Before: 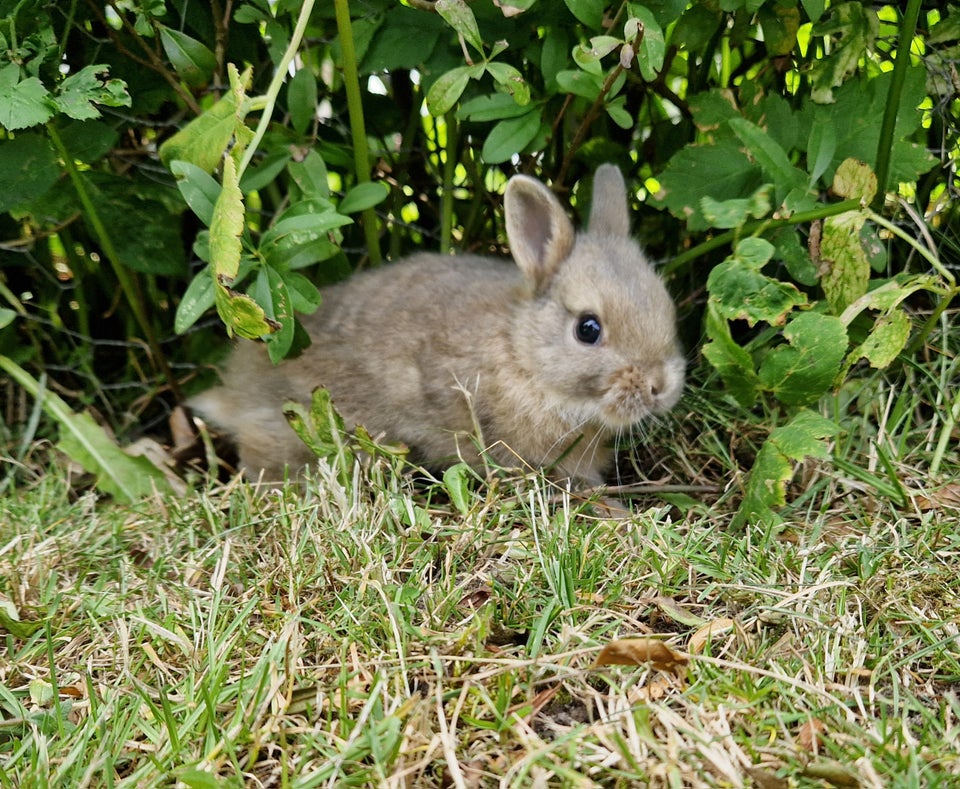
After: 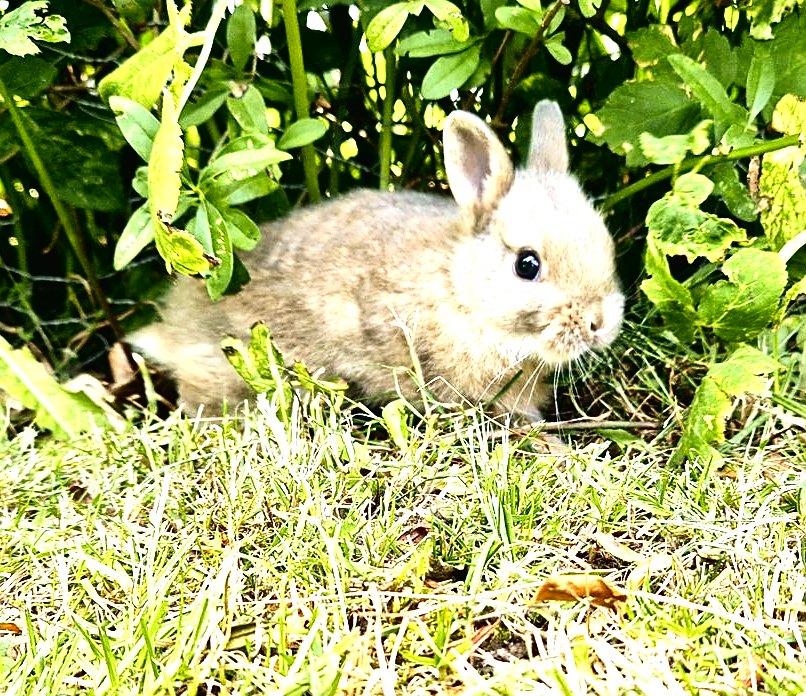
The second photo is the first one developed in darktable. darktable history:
tone curve: curves: ch0 [(0, 0.012) (0.031, 0.02) (0.12, 0.083) (0.193, 0.171) (0.277, 0.279) (0.45, 0.52) (0.568, 0.676) (0.678, 0.777) (0.875, 0.92) (1, 0.965)]; ch1 [(0, 0) (0.243, 0.245) (0.402, 0.41) (0.493, 0.486) (0.508, 0.507) (0.531, 0.53) (0.551, 0.564) (0.646, 0.672) (0.694, 0.732) (1, 1)]; ch2 [(0, 0) (0.249, 0.216) (0.356, 0.343) (0.424, 0.442) (0.476, 0.482) (0.498, 0.502) (0.517, 0.517) (0.532, 0.545) (0.562, 0.575) (0.614, 0.644) (0.706, 0.748) (0.808, 0.809) (0.991, 0.968)], color space Lab, independent channels, preserve colors none
sharpen: on, module defaults
crop: left 6.446%, top 8.188%, right 9.538%, bottom 3.548%
levels: levels [0, 0.374, 0.749]
velvia: strength 17%
